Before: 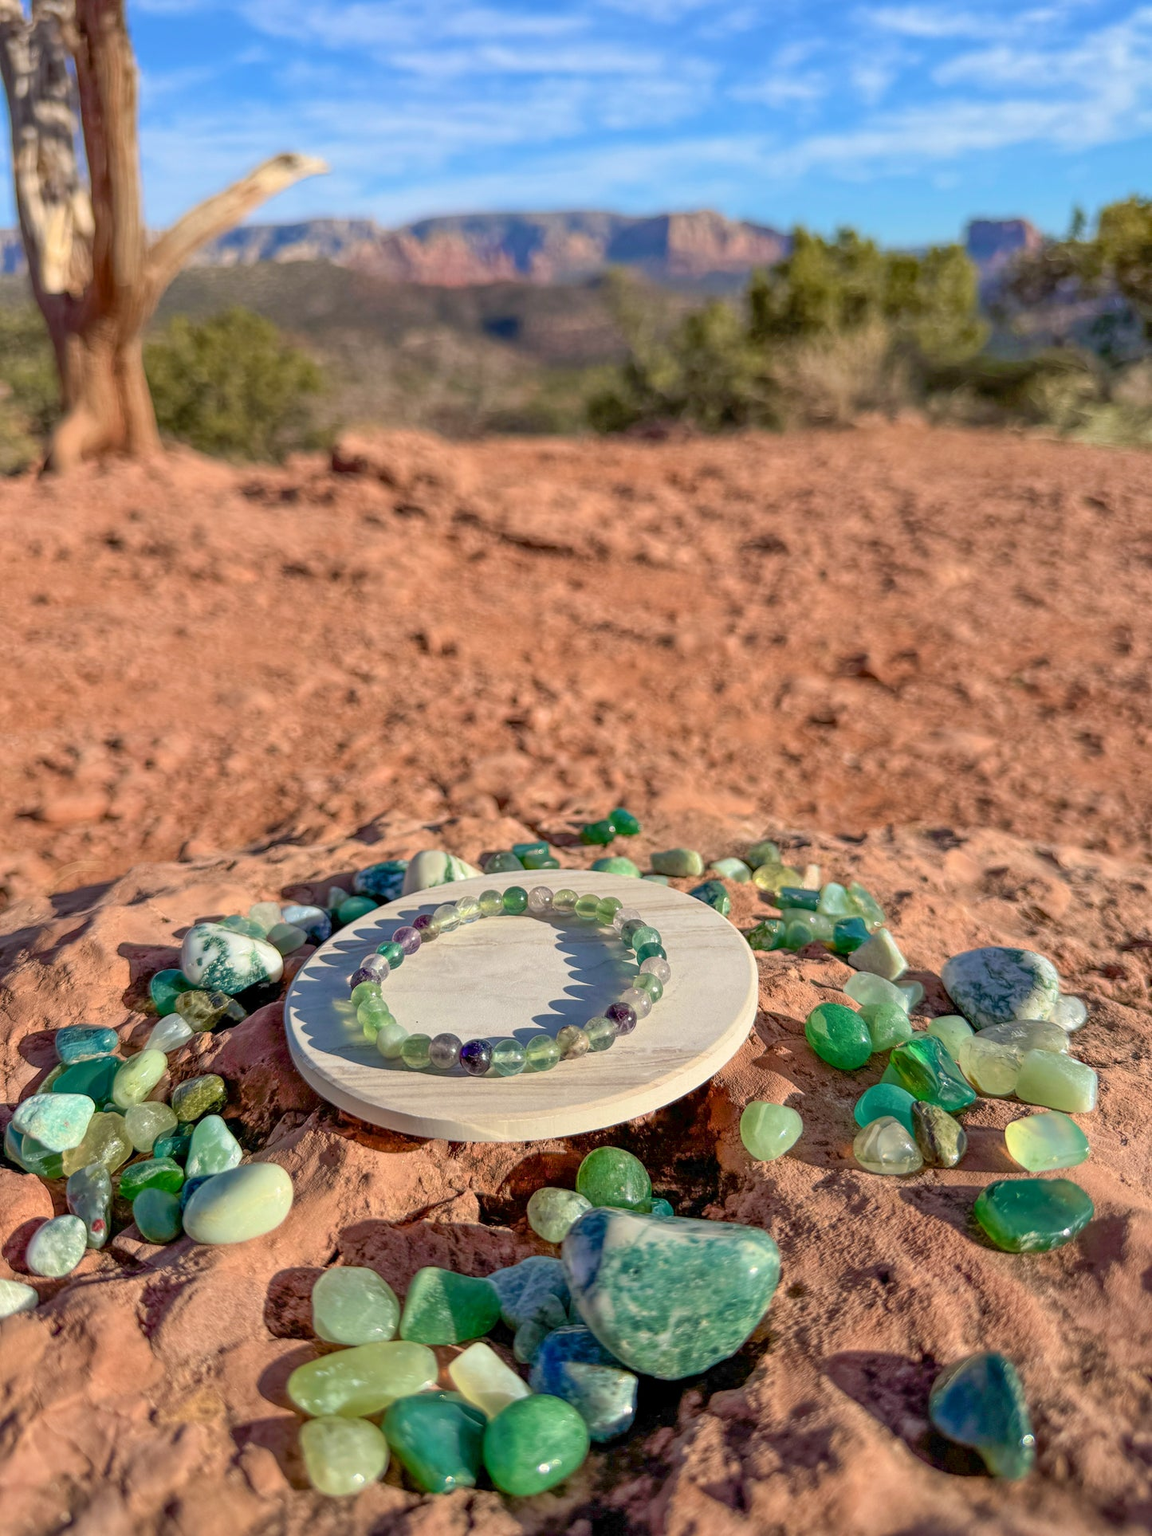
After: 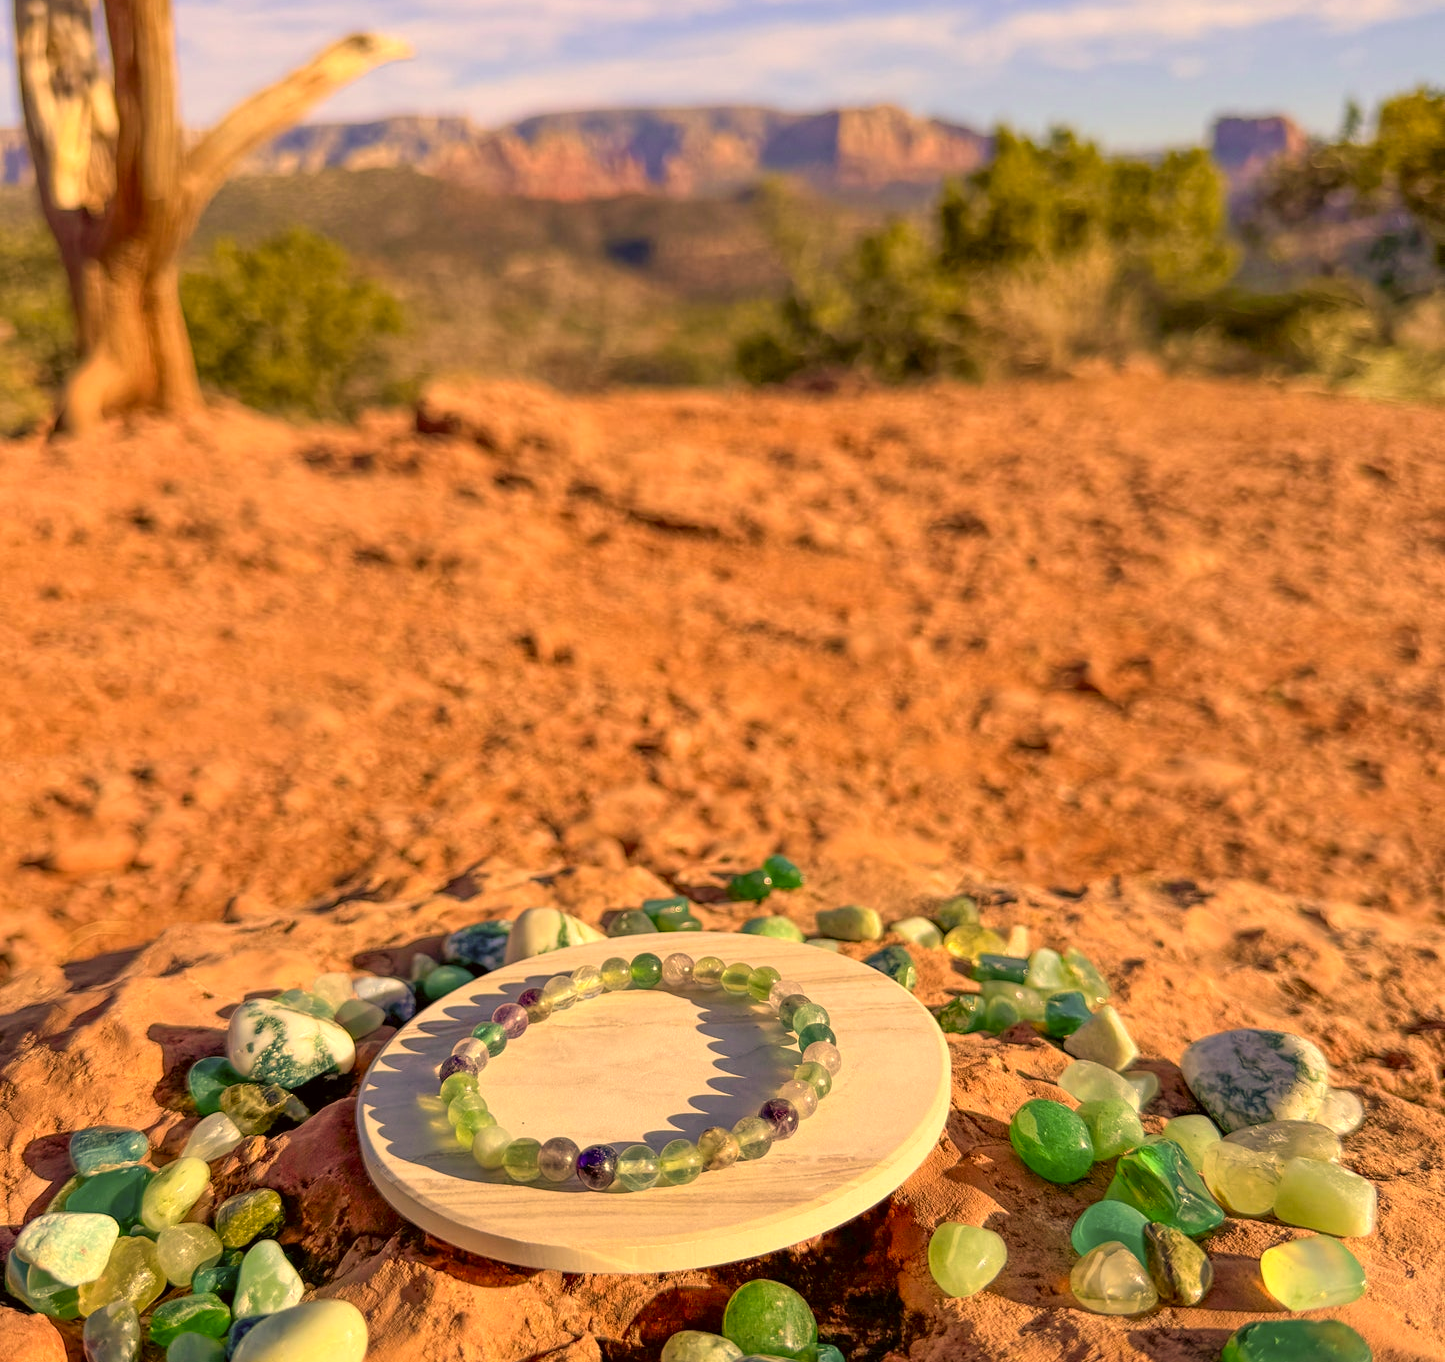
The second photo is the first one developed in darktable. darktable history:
exposure: exposure 0.2 EV, compensate highlight preservation false
crop and rotate: top 8.293%, bottom 20.996%
color correction: highlights a* 17.94, highlights b* 35.39, shadows a* 1.48, shadows b* 6.42, saturation 1.01
